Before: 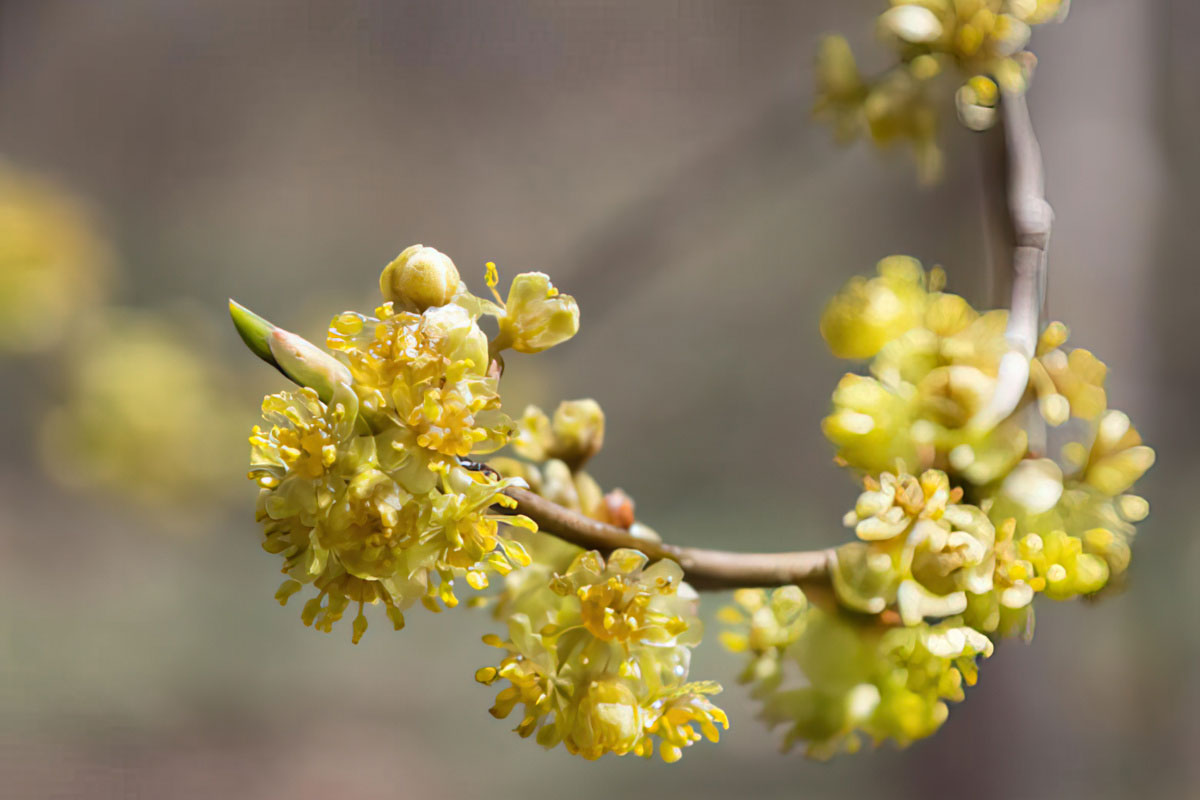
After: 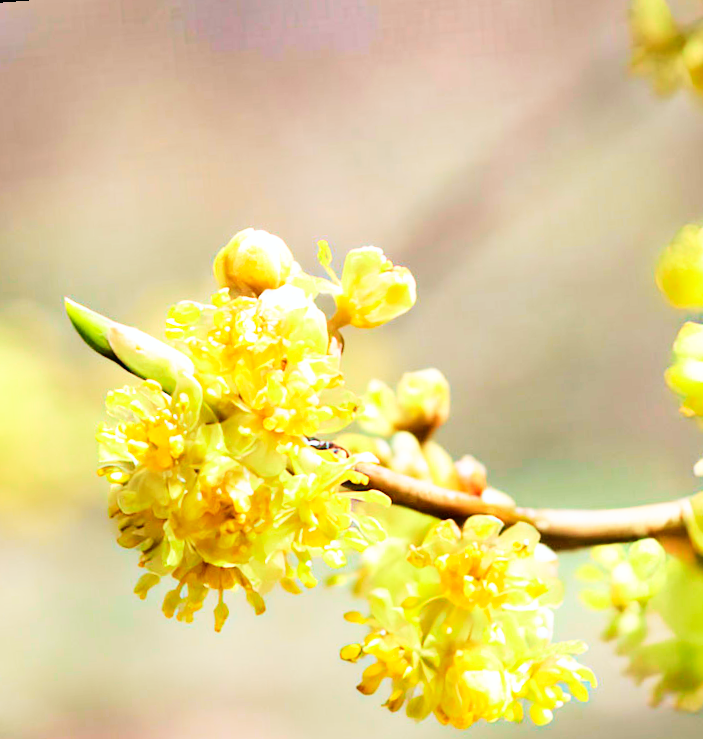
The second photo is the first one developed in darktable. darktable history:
rotate and perspective: rotation -4.57°, crop left 0.054, crop right 0.944, crop top 0.087, crop bottom 0.914
base curve: curves: ch0 [(0, 0) (0.007, 0.004) (0.027, 0.03) (0.046, 0.07) (0.207, 0.54) (0.442, 0.872) (0.673, 0.972) (1, 1)], preserve colors none
tone curve: curves: ch0 [(0, 0) (0.051, 0.047) (0.102, 0.099) (0.228, 0.275) (0.432, 0.535) (0.695, 0.778) (0.908, 0.946) (1, 1)]; ch1 [(0, 0) (0.339, 0.298) (0.402, 0.363) (0.453, 0.413) (0.485, 0.469) (0.494, 0.493) (0.504, 0.501) (0.525, 0.534) (0.563, 0.595) (0.597, 0.638) (1, 1)]; ch2 [(0, 0) (0.48, 0.48) (0.504, 0.5) (0.539, 0.554) (0.59, 0.63) (0.642, 0.684) (0.824, 0.815) (1, 1)], color space Lab, independent channels, preserve colors none
crop: left 10.644%, right 26.528%
